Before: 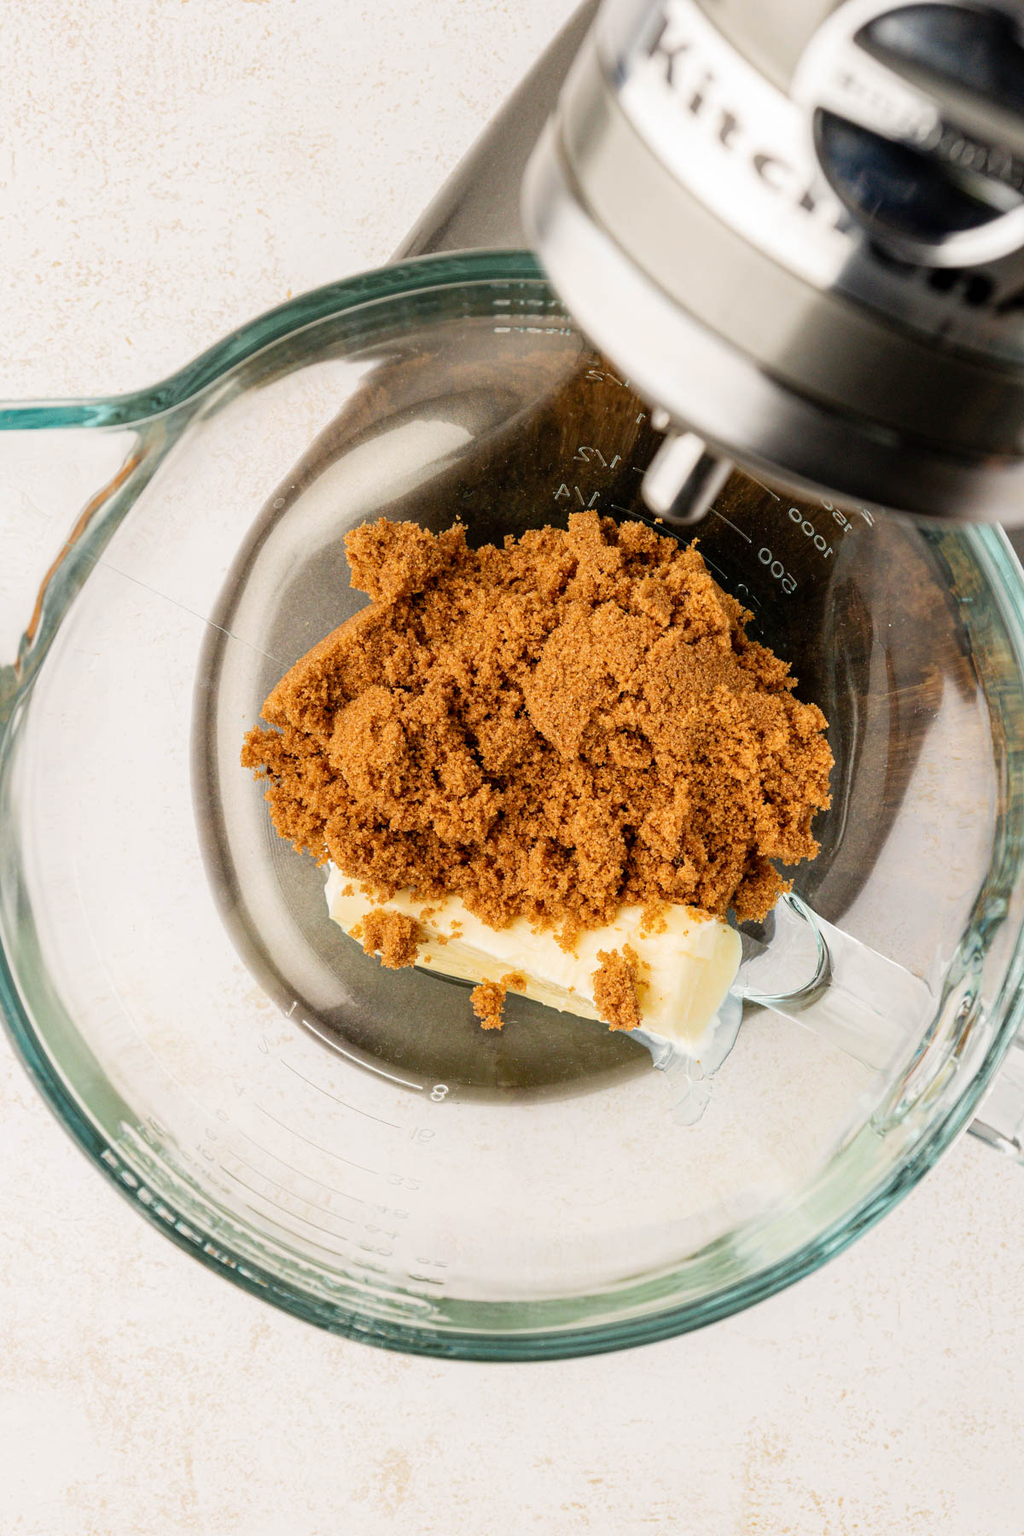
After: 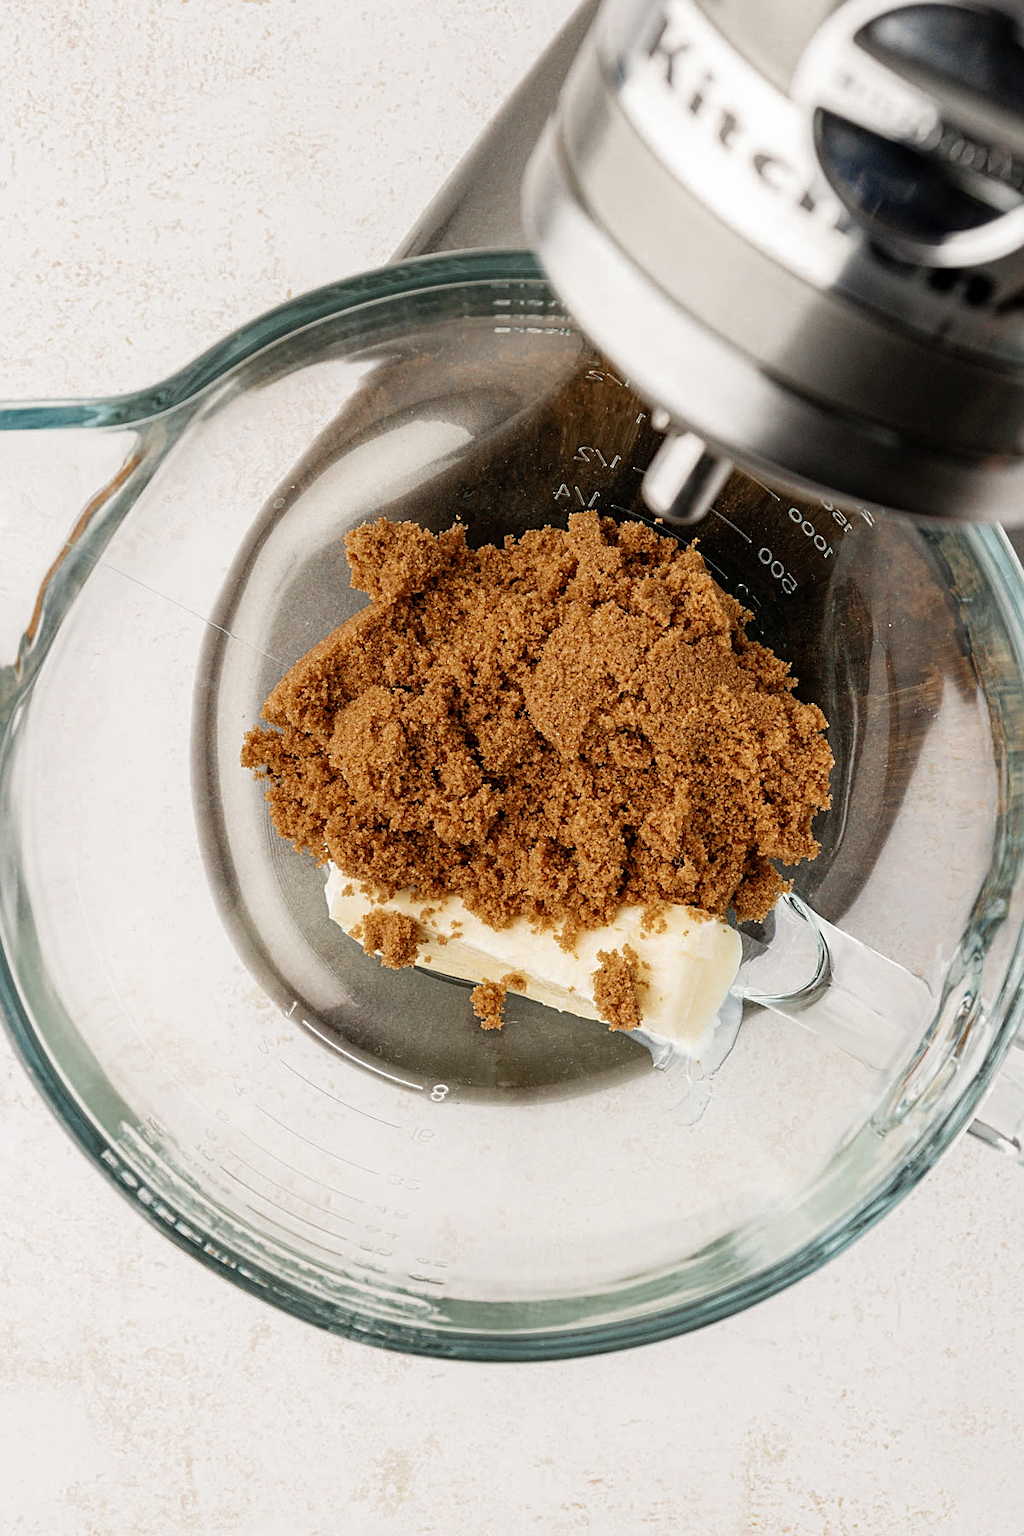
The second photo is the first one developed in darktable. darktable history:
color zones: curves: ch0 [(0, 0.5) (0.125, 0.4) (0.25, 0.5) (0.375, 0.4) (0.5, 0.4) (0.625, 0.35) (0.75, 0.35) (0.875, 0.5)]; ch1 [(0, 0.35) (0.125, 0.45) (0.25, 0.35) (0.375, 0.35) (0.5, 0.35) (0.625, 0.35) (0.75, 0.45) (0.875, 0.35)]; ch2 [(0, 0.6) (0.125, 0.5) (0.25, 0.5) (0.375, 0.6) (0.5, 0.6) (0.625, 0.5) (0.75, 0.5) (0.875, 0.5)], mix 25.09%
sharpen: on, module defaults
